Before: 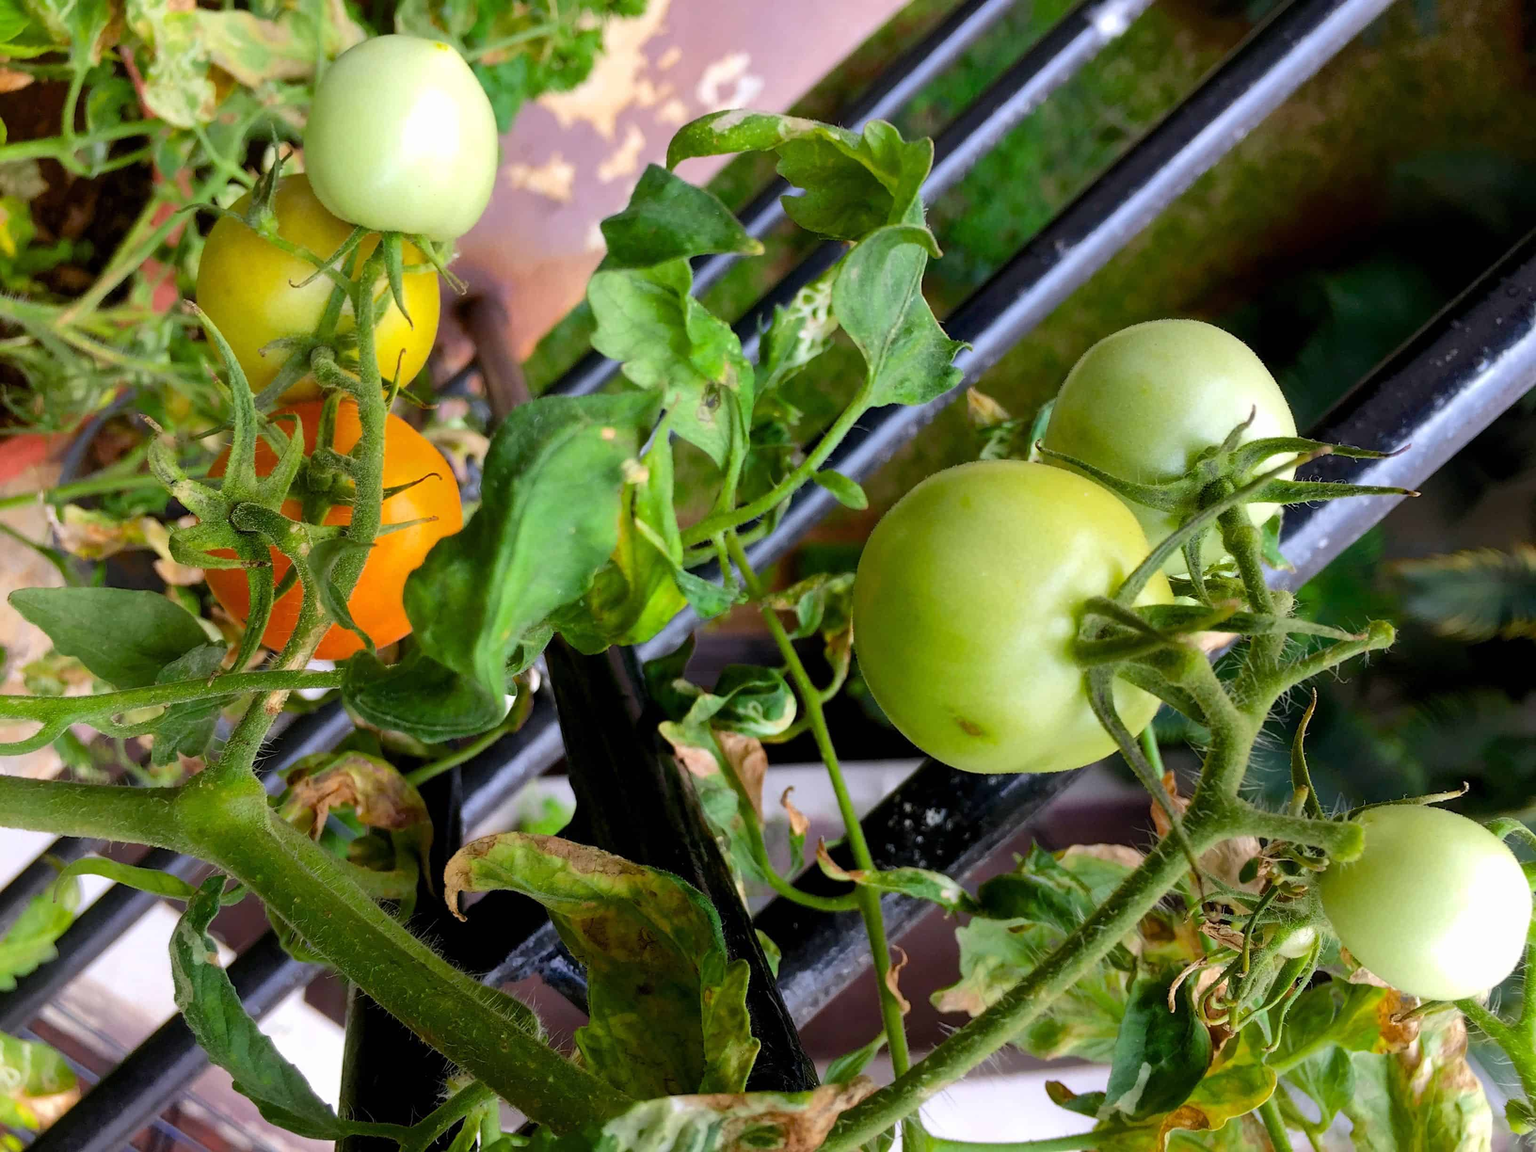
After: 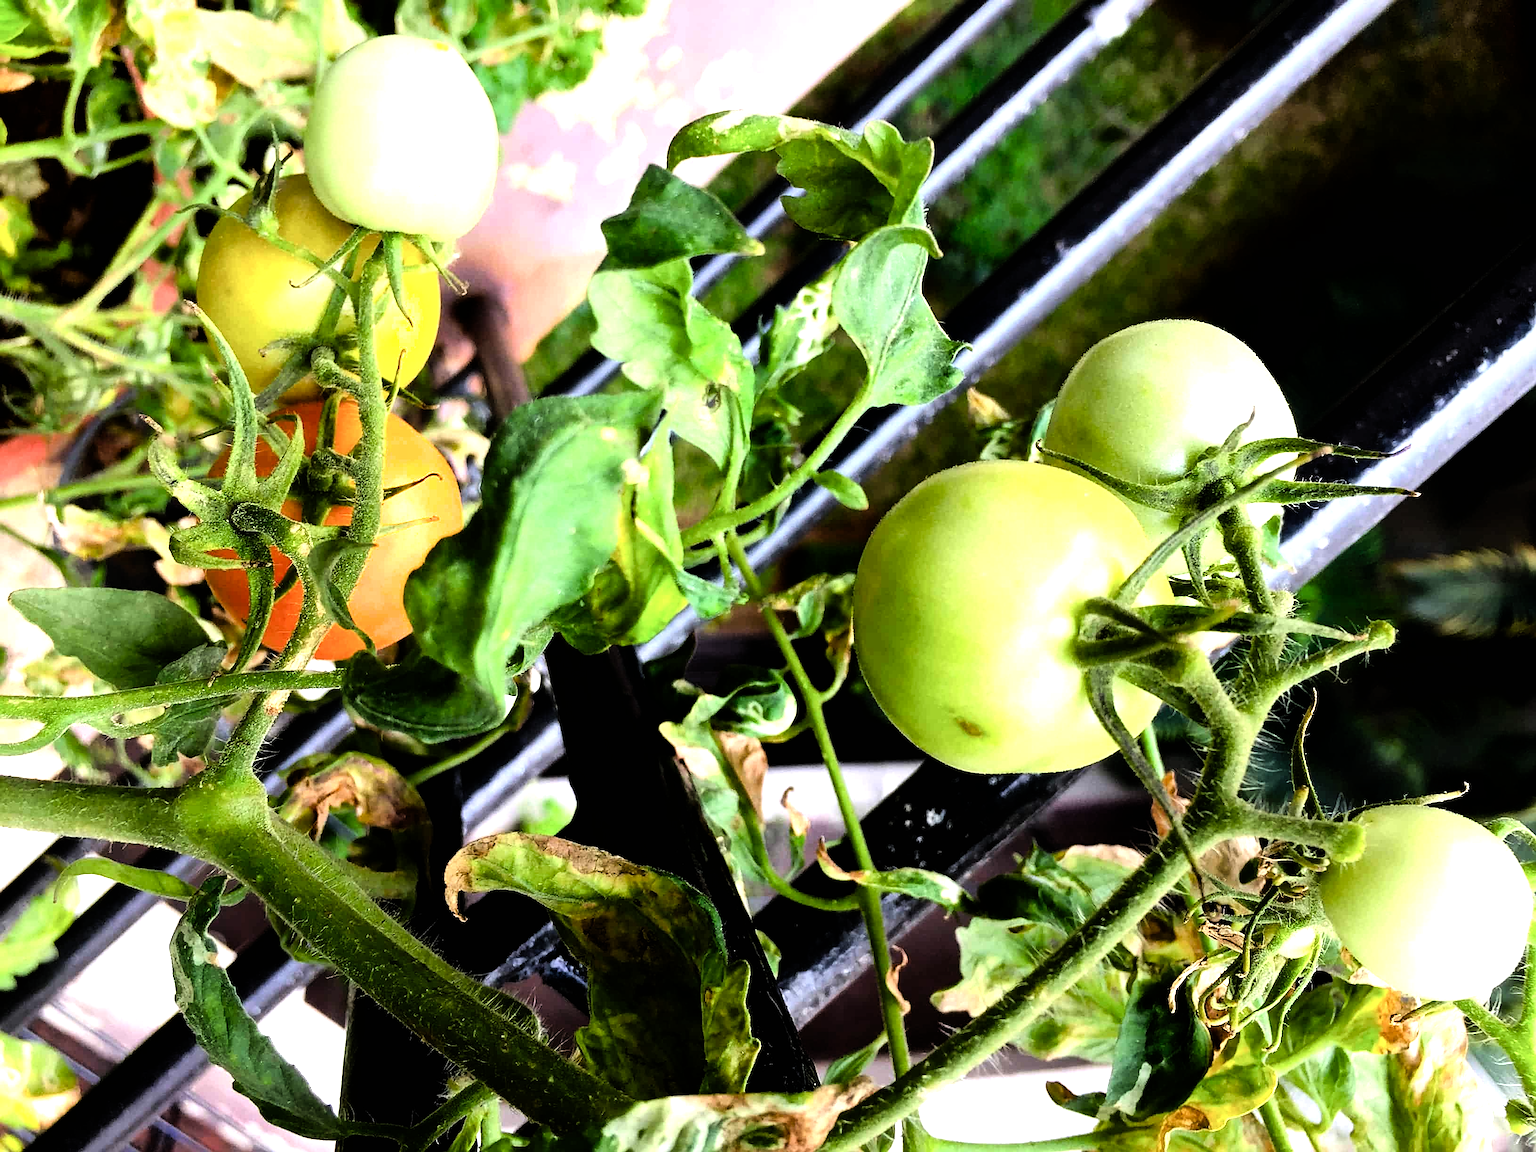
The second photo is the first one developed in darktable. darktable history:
sharpen: on, module defaults
filmic rgb: black relative exposure -5.42 EV, white relative exposure 2.85 EV, dynamic range scaling -37.73%, hardness 4, contrast 1.605, highlights saturation mix -0.93%
levels: levels [0, 0.394, 0.787]
